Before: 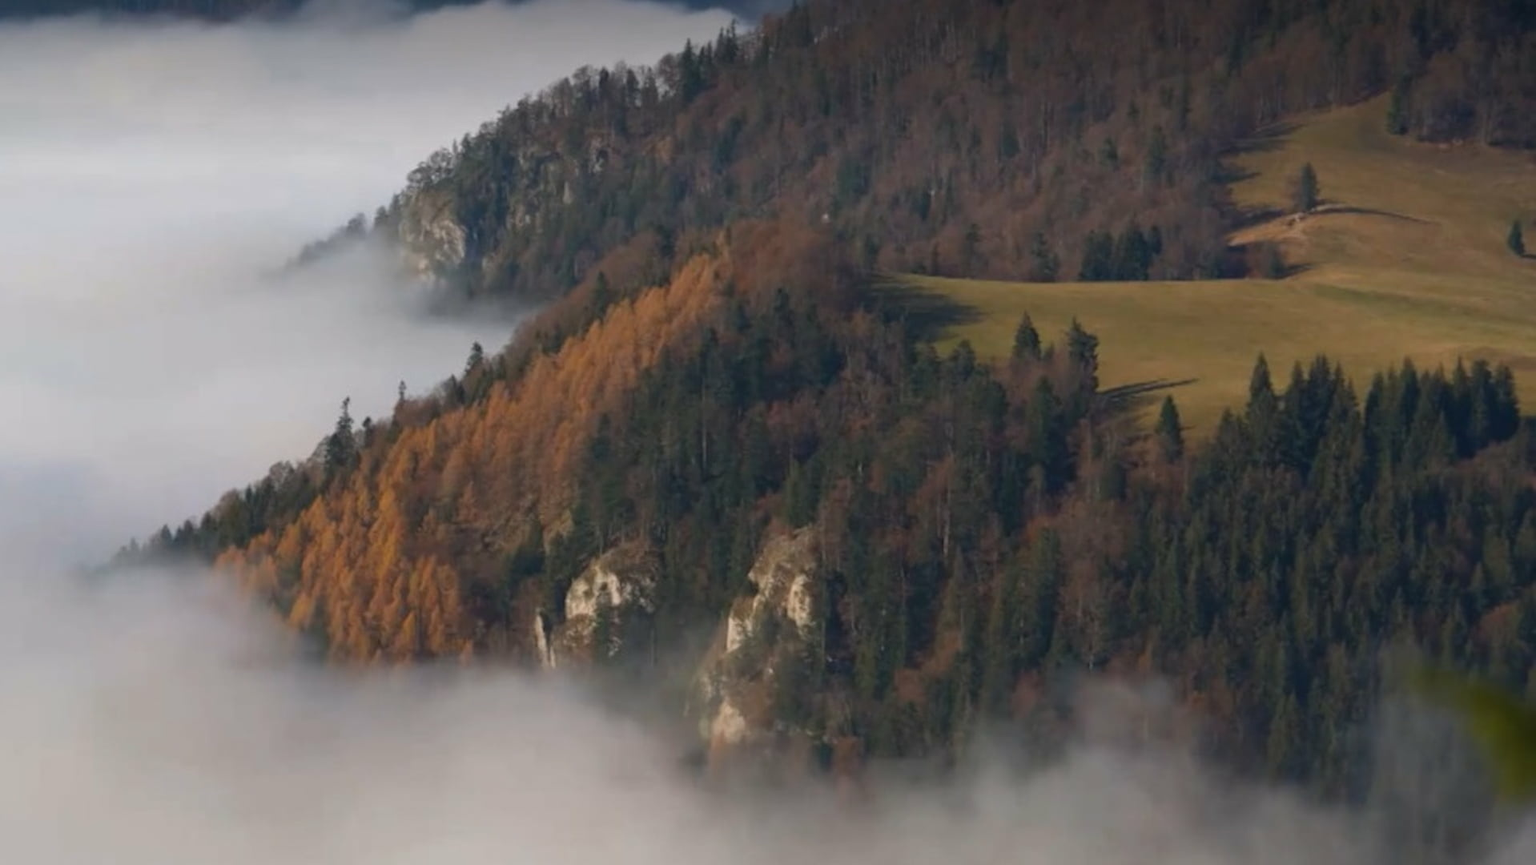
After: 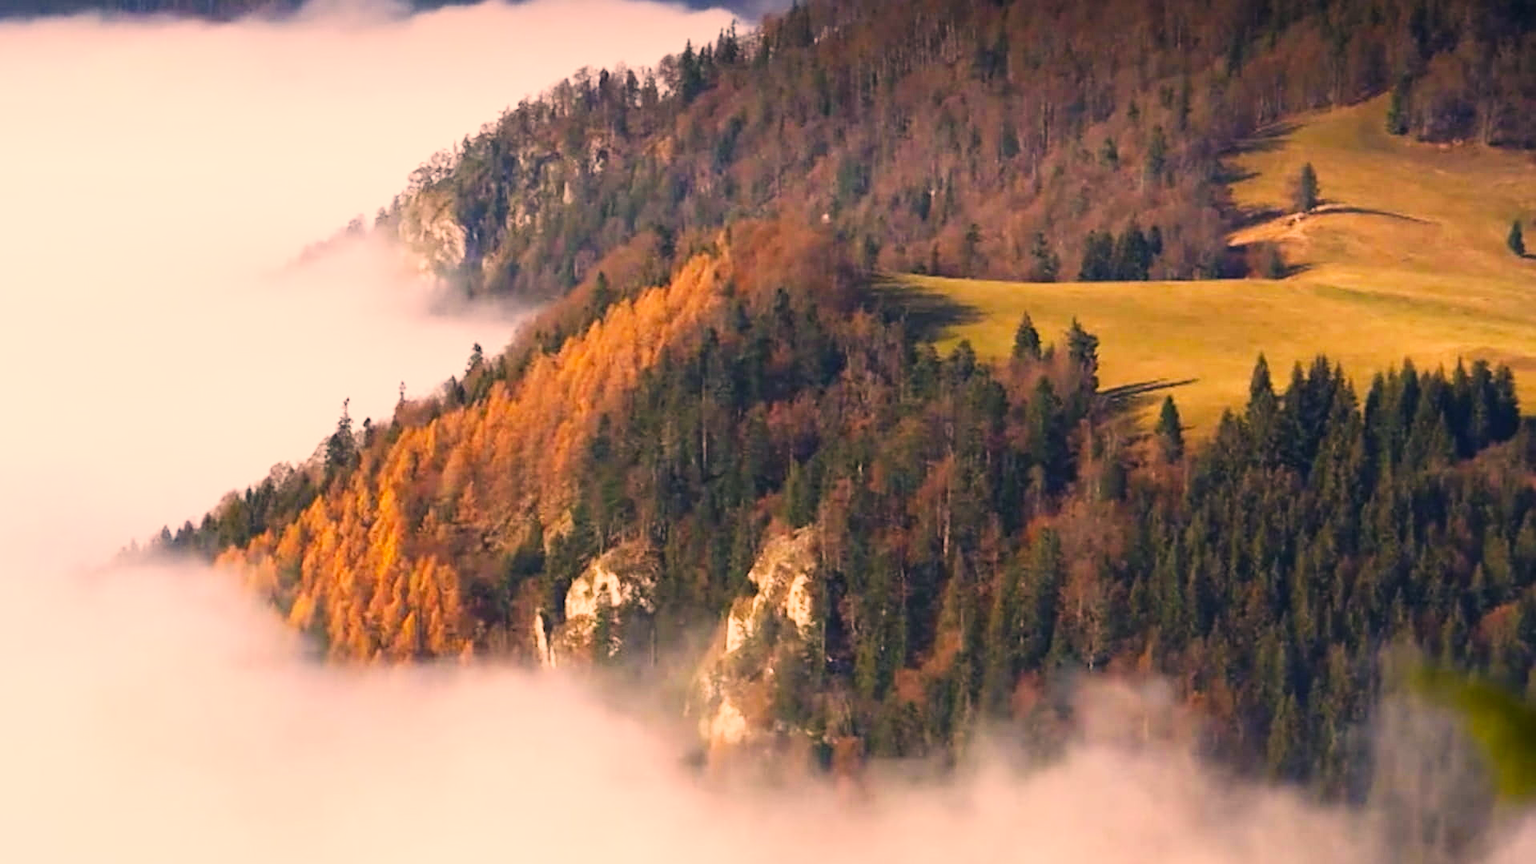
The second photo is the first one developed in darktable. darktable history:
exposure: exposure 0.203 EV, compensate highlight preservation false
color correction: highlights a* 21.76, highlights b* 22.4
sharpen: amount 0.466
base curve: curves: ch0 [(0, 0) (0.007, 0.004) (0.027, 0.03) (0.046, 0.07) (0.207, 0.54) (0.442, 0.872) (0.673, 0.972) (1, 1)], preserve colors none
